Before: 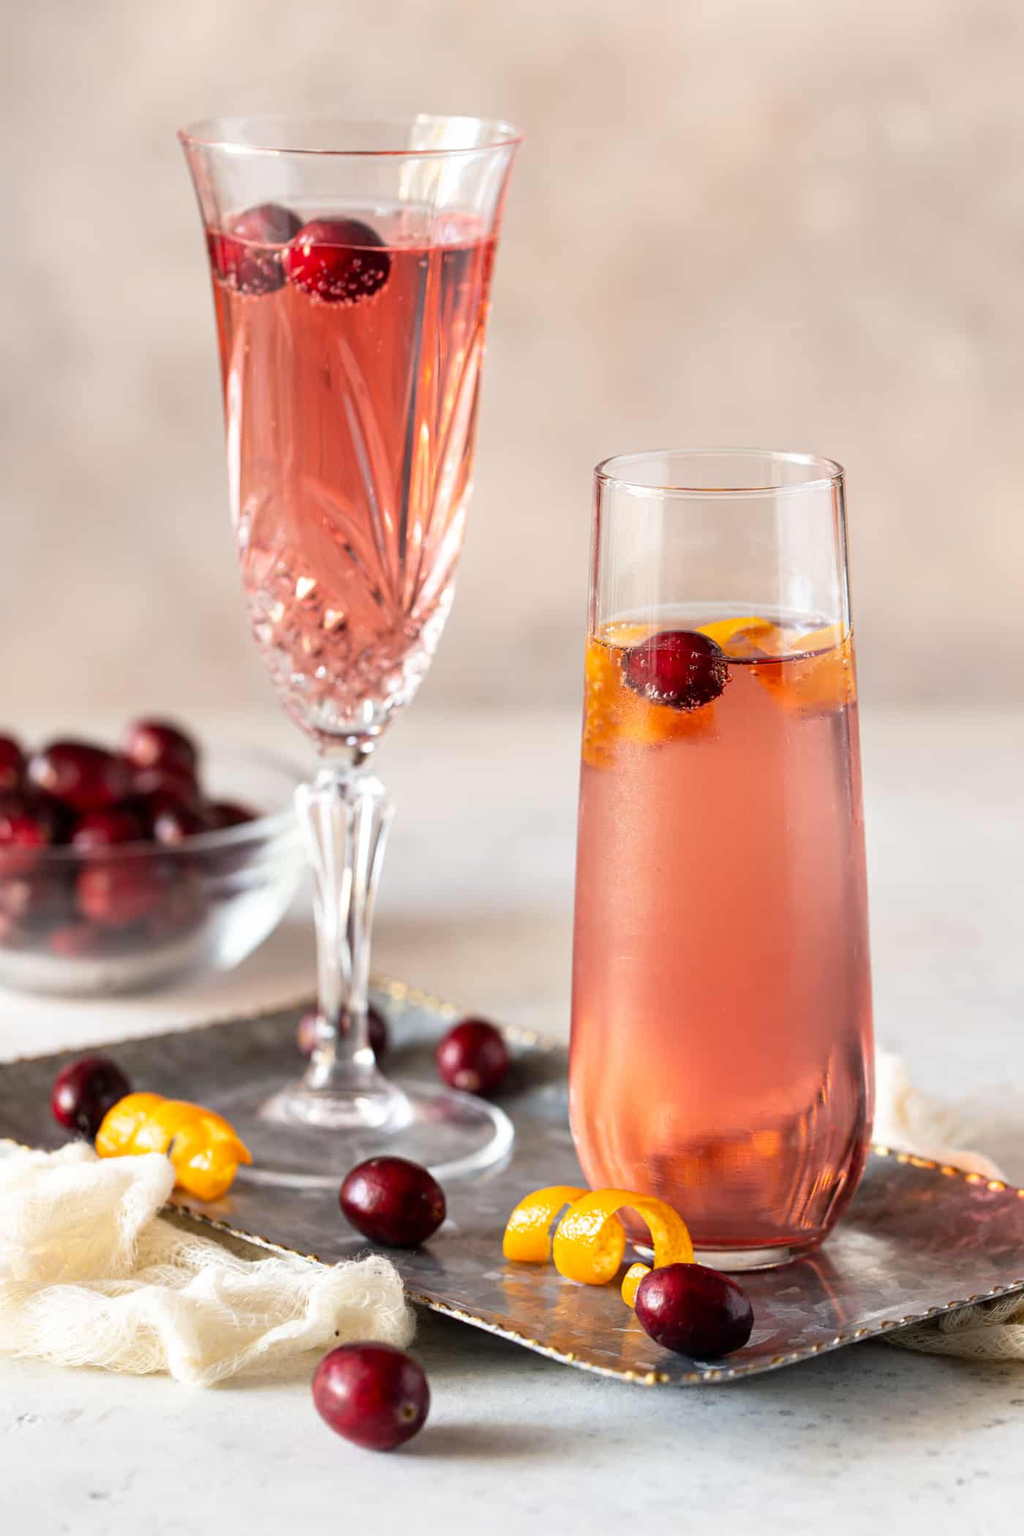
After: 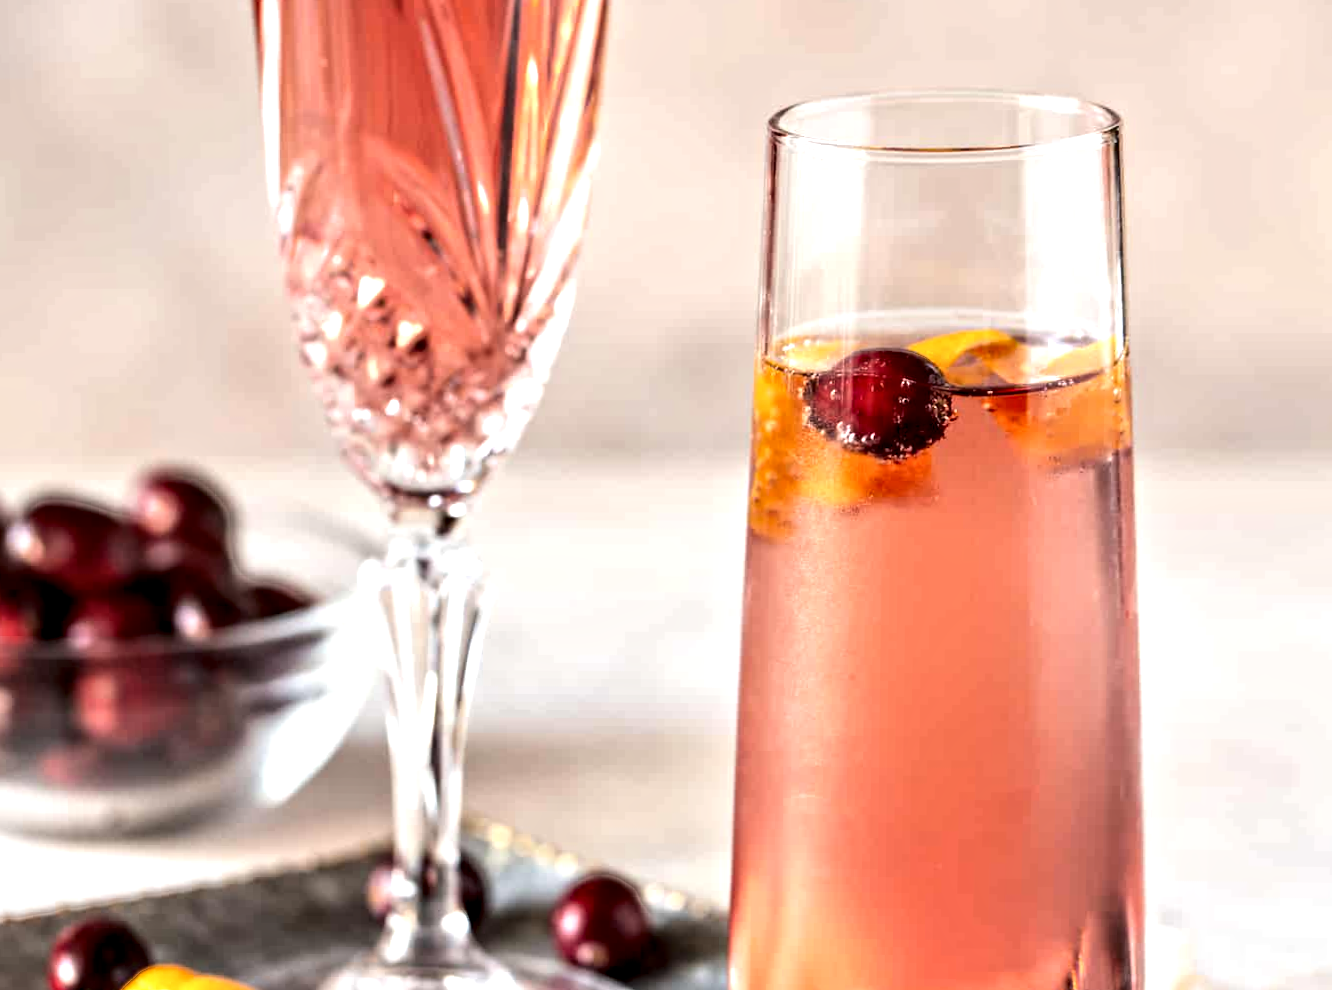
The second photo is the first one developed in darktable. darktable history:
tone equalizer: -8 EV -0.417 EV, -7 EV -0.389 EV, -6 EV -0.333 EV, -5 EV -0.222 EV, -3 EV 0.222 EV, -2 EV 0.333 EV, -1 EV 0.389 EV, +0 EV 0.417 EV, edges refinement/feathering 500, mask exposure compensation -1.57 EV, preserve details no
contrast equalizer: y [[0.511, 0.558, 0.631, 0.632, 0.559, 0.512], [0.5 ×6], [0.507, 0.559, 0.627, 0.644, 0.647, 0.647], [0 ×6], [0 ×6]]
crop and rotate: top 26.056%, bottom 25.543%
rotate and perspective: rotation 0.074°, lens shift (vertical) 0.096, lens shift (horizontal) -0.041, crop left 0.043, crop right 0.952, crop top 0.024, crop bottom 0.979
